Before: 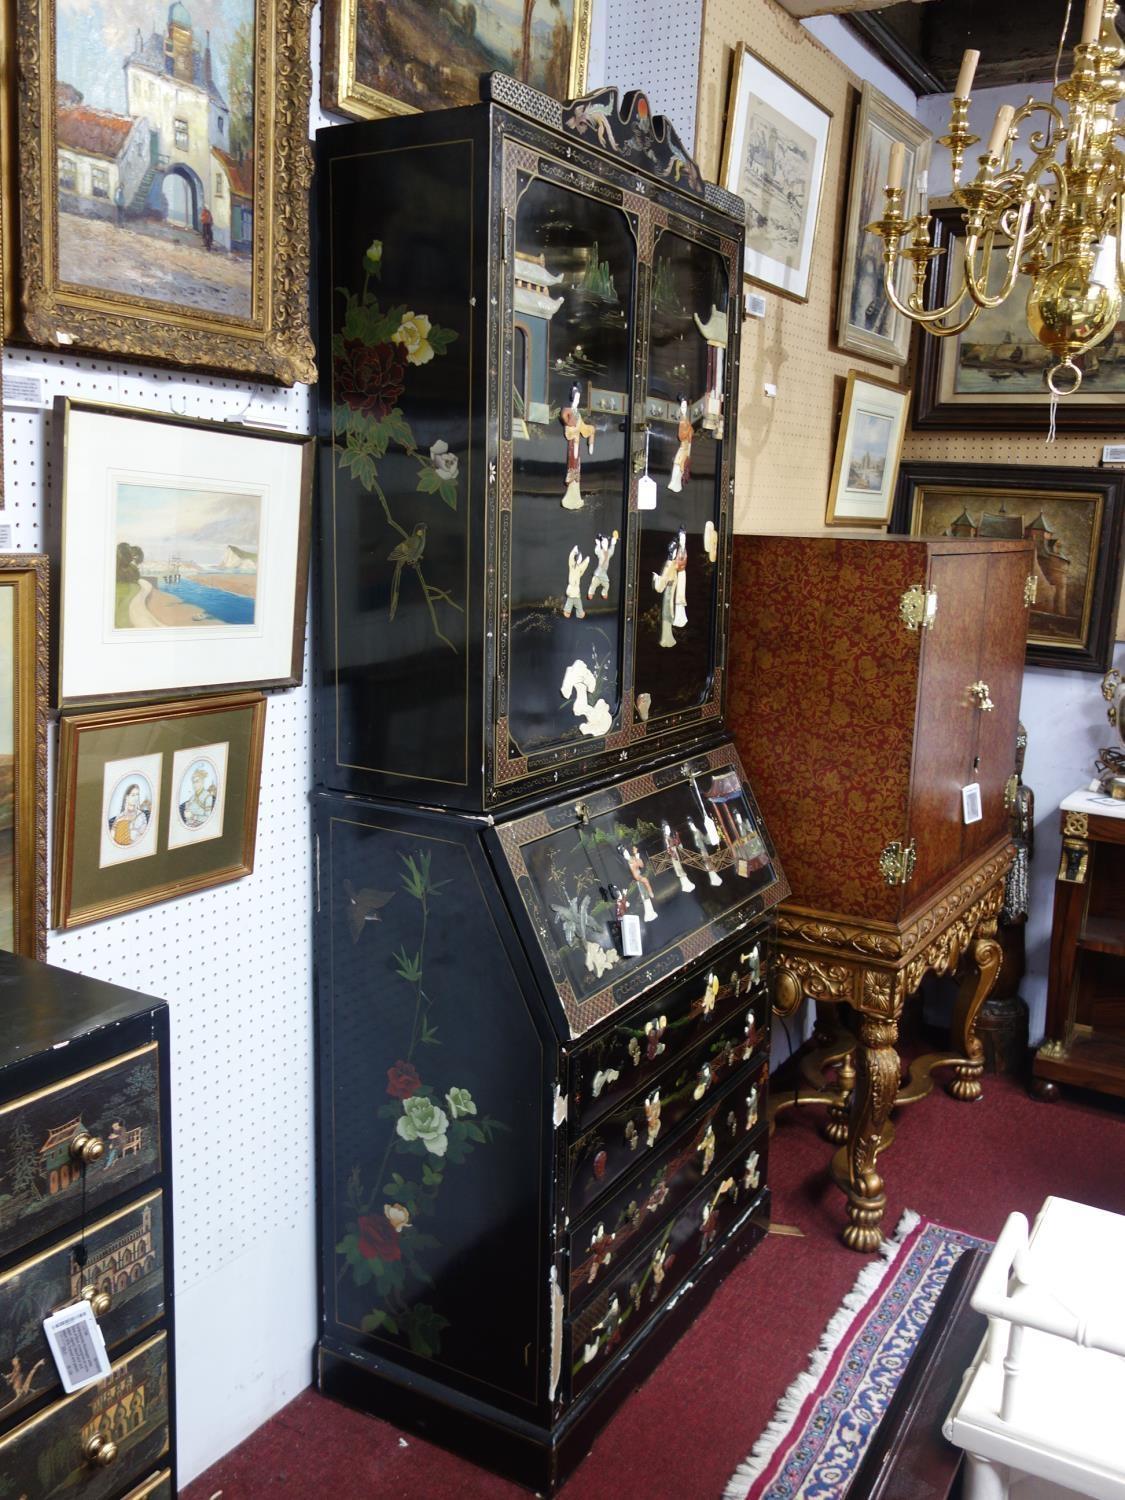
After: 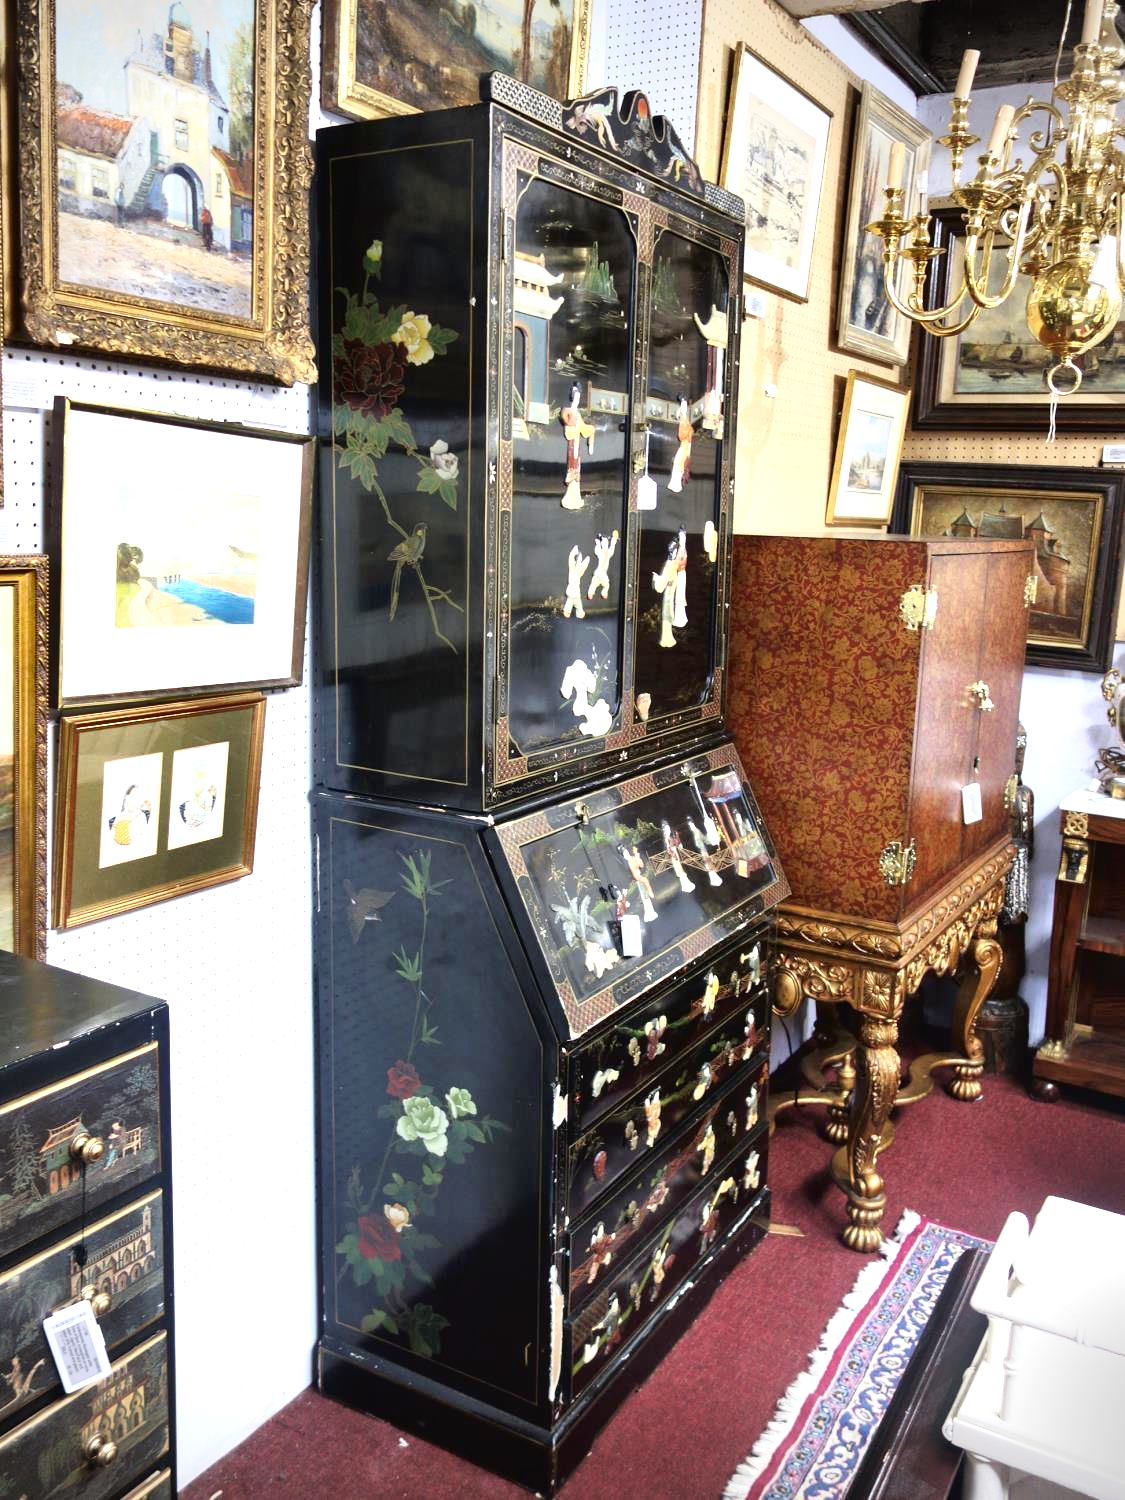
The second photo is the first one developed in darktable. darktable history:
exposure: black level correction 0, exposure 0.95 EV, compensate highlight preservation false
vignetting: fall-off radius 60.78%, unbound false
tone curve: curves: ch0 [(0, 0) (0.003, 0.022) (0.011, 0.025) (0.025, 0.025) (0.044, 0.029) (0.069, 0.042) (0.1, 0.068) (0.136, 0.118) (0.177, 0.176) (0.224, 0.233) (0.277, 0.299) (0.335, 0.371) (0.399, 0.448) (0.468, 0.526) (0.543, 0.605) (0.623, 0.684) (0.709, 0.775) (0.801, 0.869) (0.898, 0.957) (1, 1)], color space Lab, independent channels, preserve colors none
shadows and highlights: soften with gaussian
